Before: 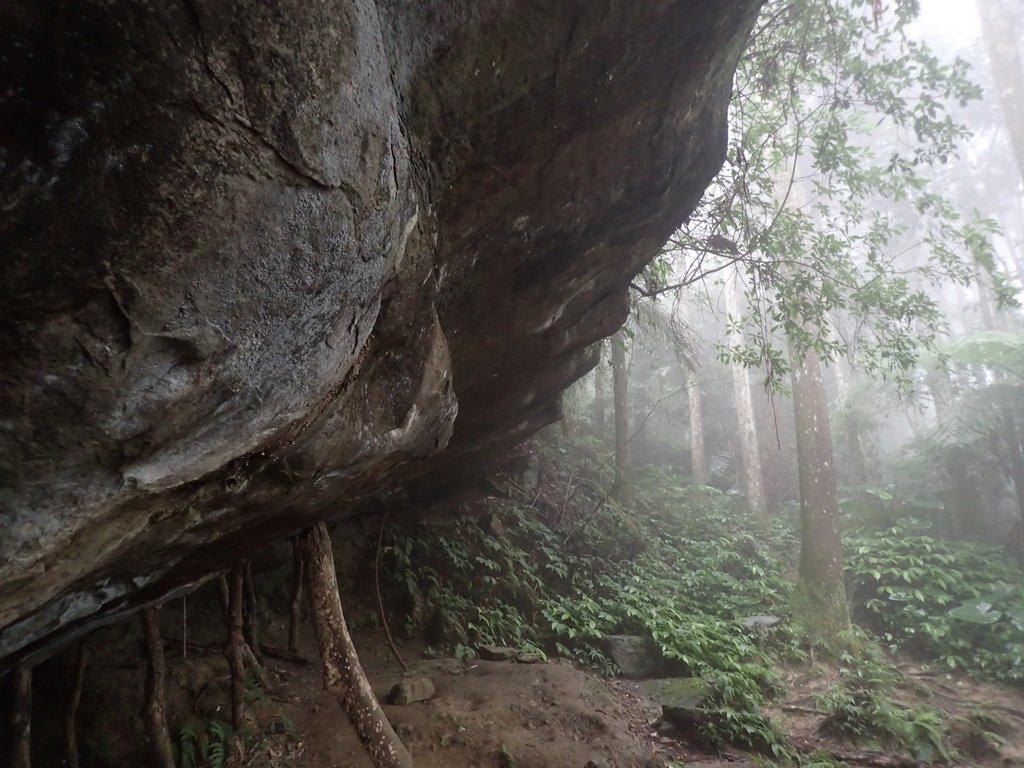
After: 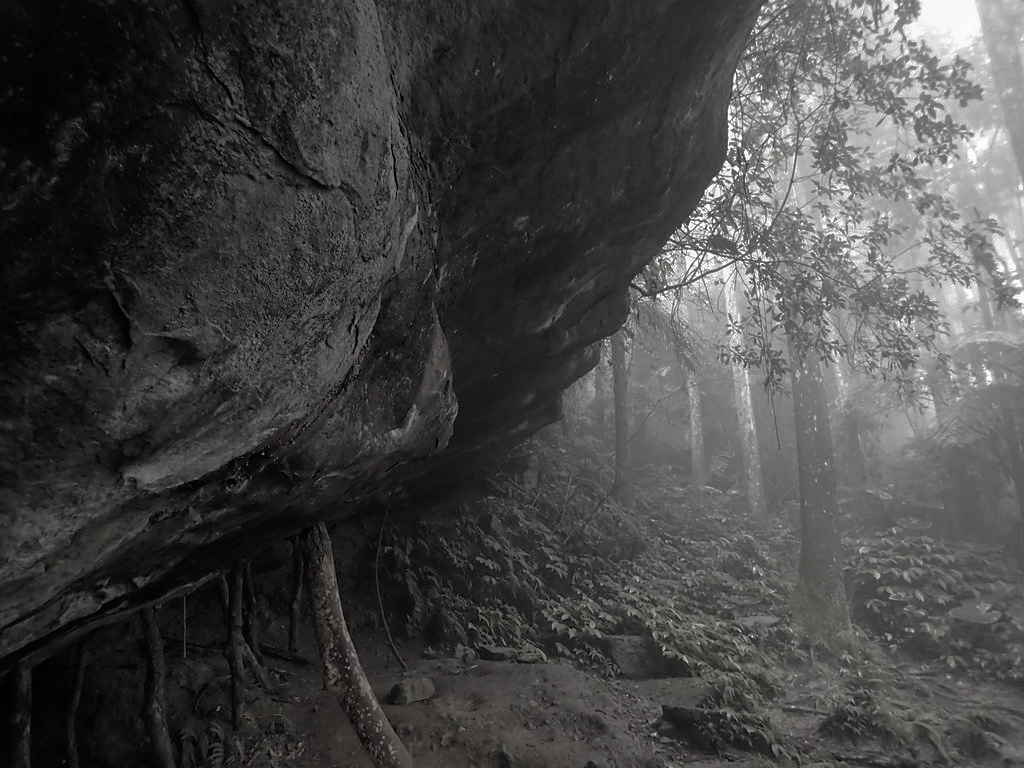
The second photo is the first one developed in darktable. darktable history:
base curve: curves: ch0 [(0, 0) (0.826, 0.587) (1, 1)]
color correction: saturation 0.2
local contrast: detail 110%
sharpen: radius 1.559, amount 0.373, threshold 1.271
